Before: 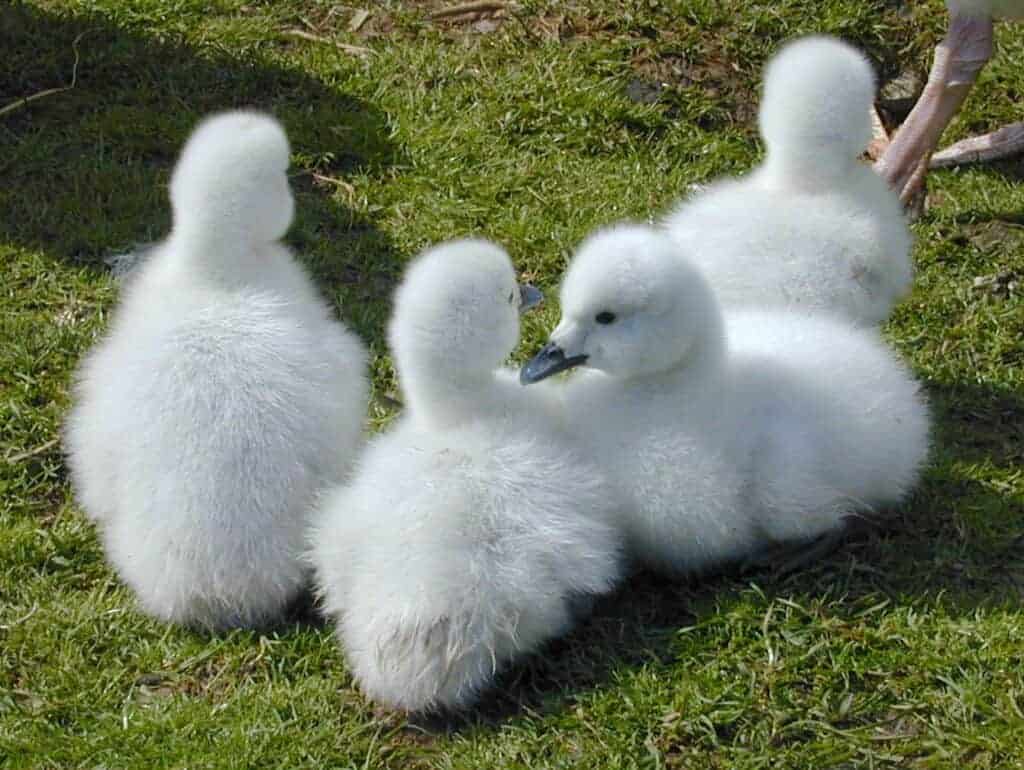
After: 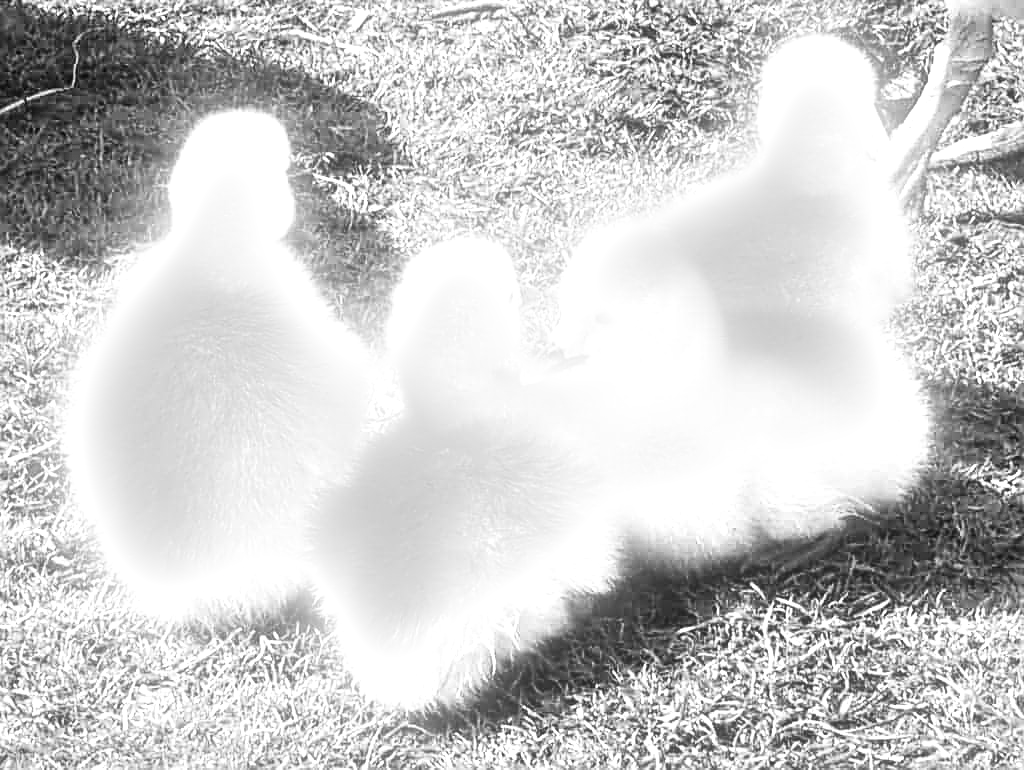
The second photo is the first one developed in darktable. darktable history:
bloom: size 9%, threshold 100%, strength 7%
contrast brightness saturation: contrast 0.2, brightness -0.11, saturation 0.1
color zones: curves: ch1 [(0.239, 0.552) (0.75, 0.5)]; ch2 [(0.25, 0.462) (0.749, 0.457)], mix 25.94%
white balance: emerald 1
sharpen: on, module defaults
local contrast: detail 130%
exposure: black level correction 0, exposure 2.138 EV, compensate exposure bias true, compensate highlight preservation false
monochrome: on, module defaults
